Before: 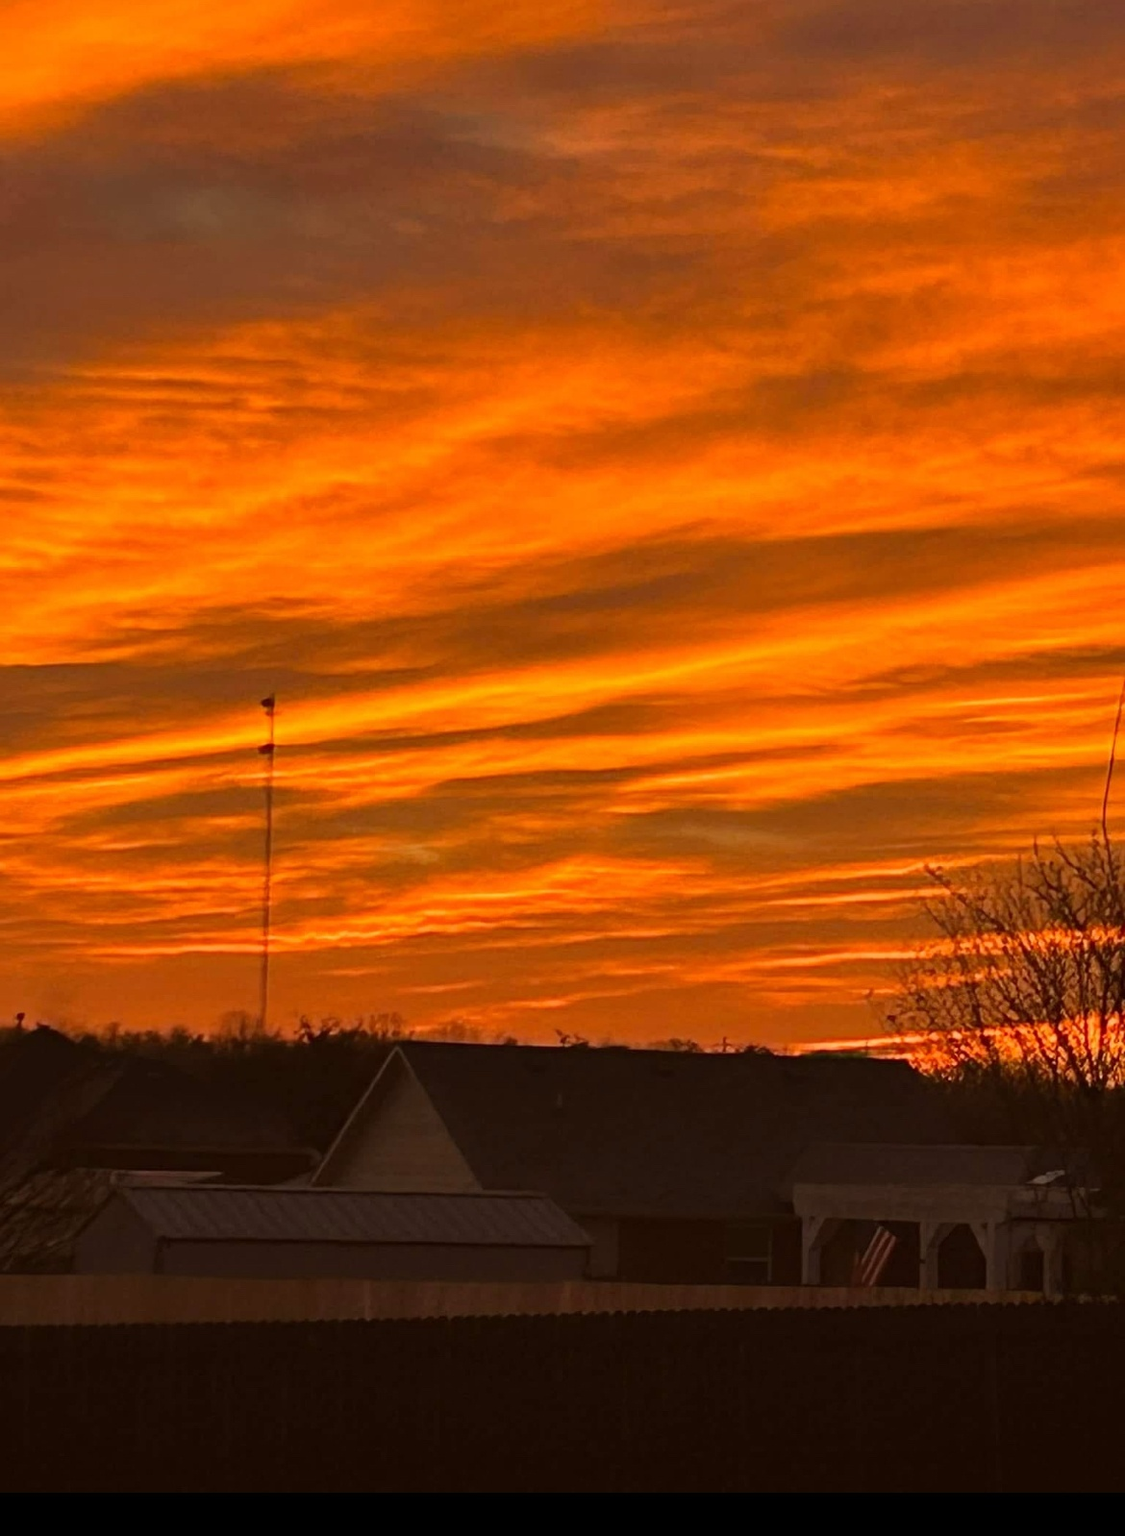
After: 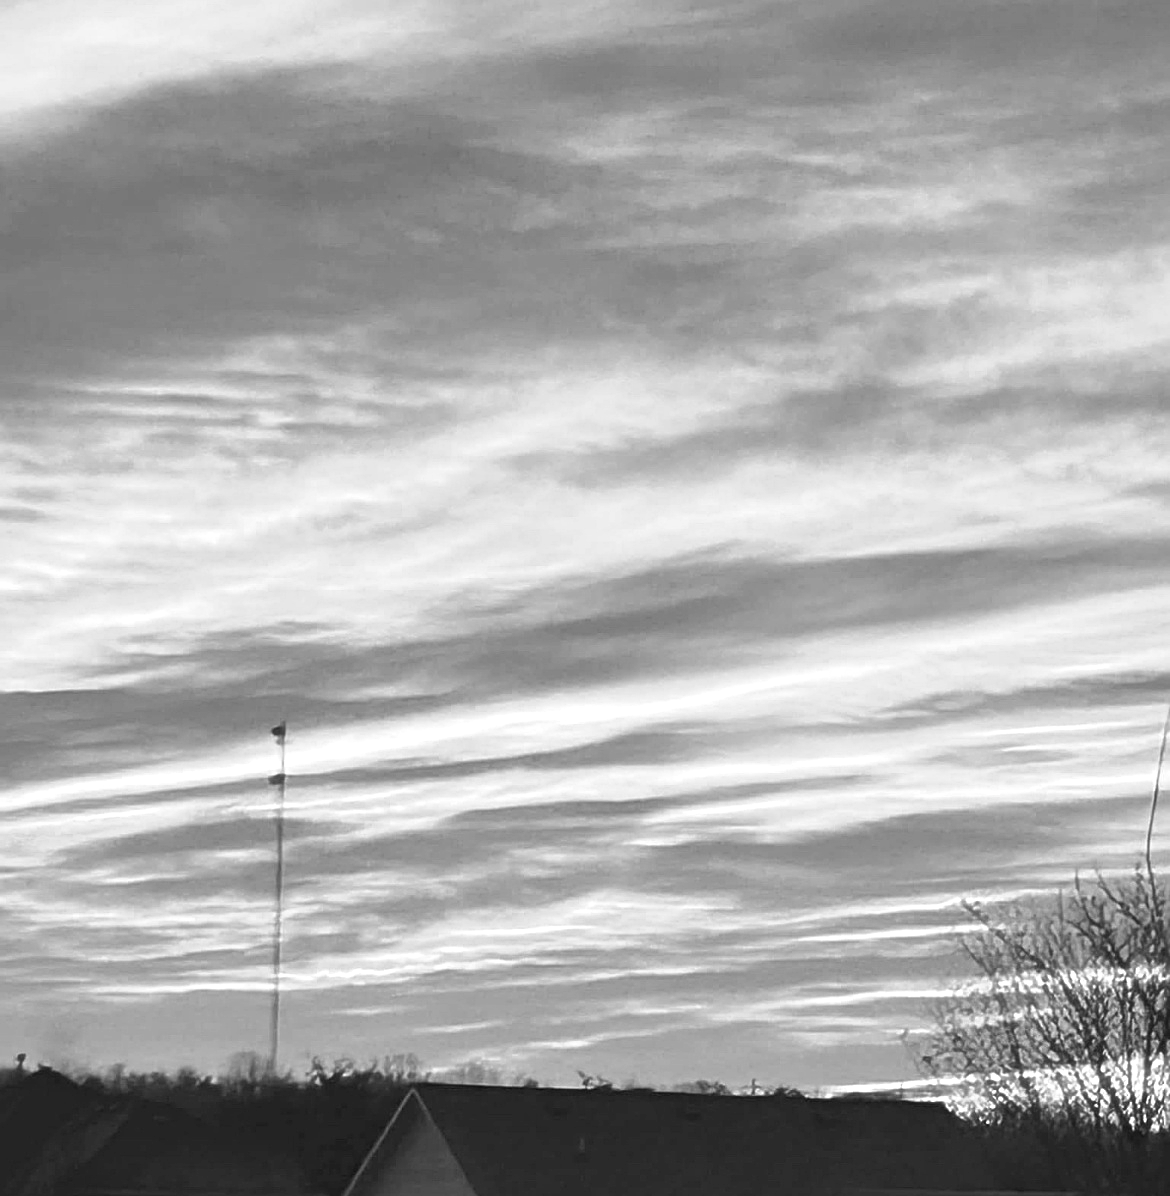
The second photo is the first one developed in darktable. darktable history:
exposure: black level correction 0, exposure 1.625 EV, compensate exposure bias true, compensate highlight preservation false
color calibration: output gray [0.22, 0.42, 0.37, 0], gray › normalize channels true, illuminant same as pipeline (D50), adaptation XYZ, x 0.346, y 0.359, gamut compression 0
crop: bottom 24.967%
sharpen: on, module defaults
